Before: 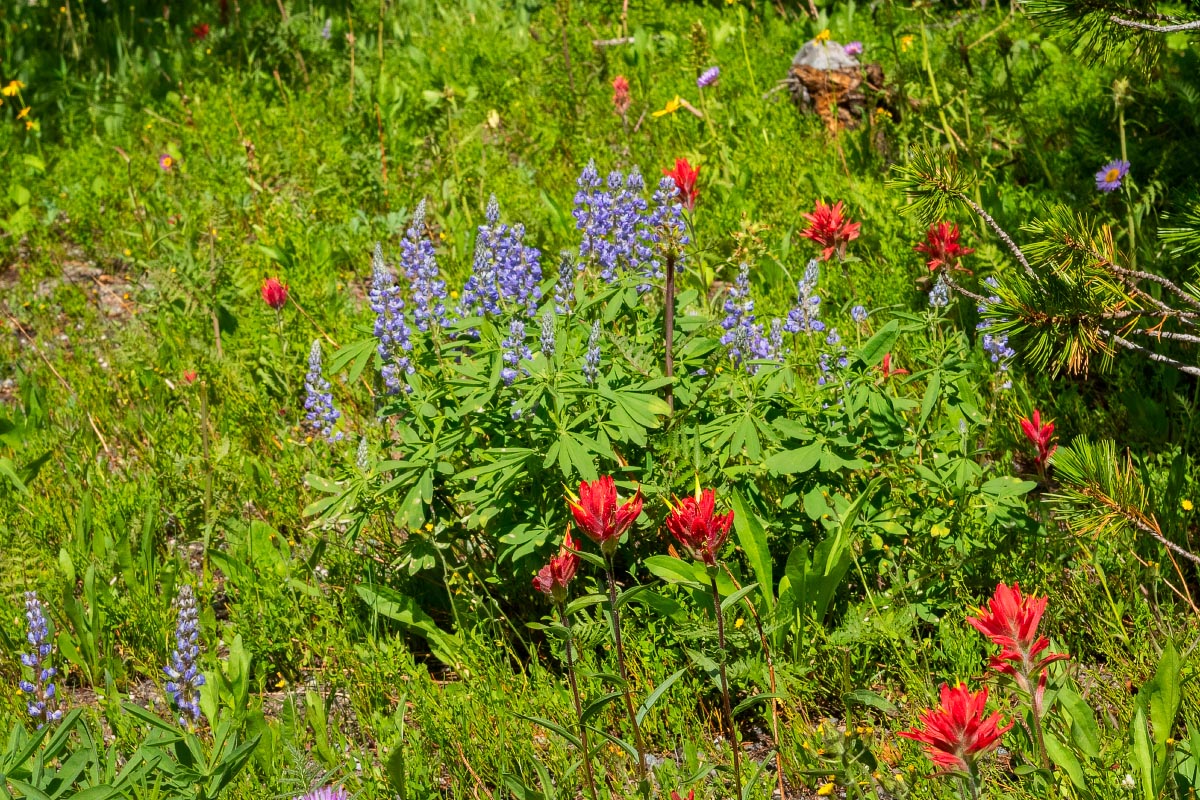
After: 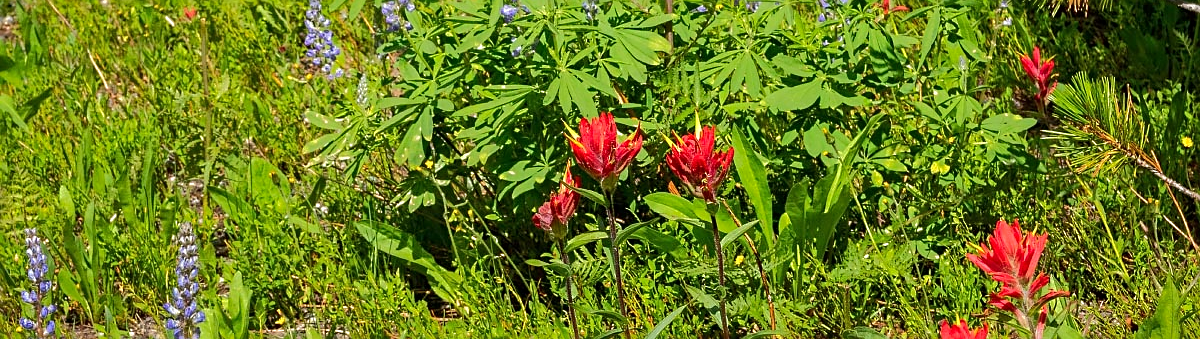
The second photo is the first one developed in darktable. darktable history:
crop: top 45.433%, bottom 12.167%
tone curve: curves: ch0 [(0, 0) (0.003, 0.003) (0.011, 0.011) (0.025, 0.025) (0.044, 0.044) (0.069, 0.068) (0.1, 0.098) (0.136, 0.134) (0.177, 0.175) (0.224, 0.221) (0.277, 0.273) (0.335, 0.33) (0.399, 0.393) (0.468, 0.461) (0.543, 0.534) (0.623, 0.614) (0.709, 0.69) (0.801, 0.752) (0.898, 0.835) (1, 1)], color space Lab, independent channels, preserve colors none
sharpen: on, module defaults
exposure: exposure 0.203 EV, compensate highlight preservation false
